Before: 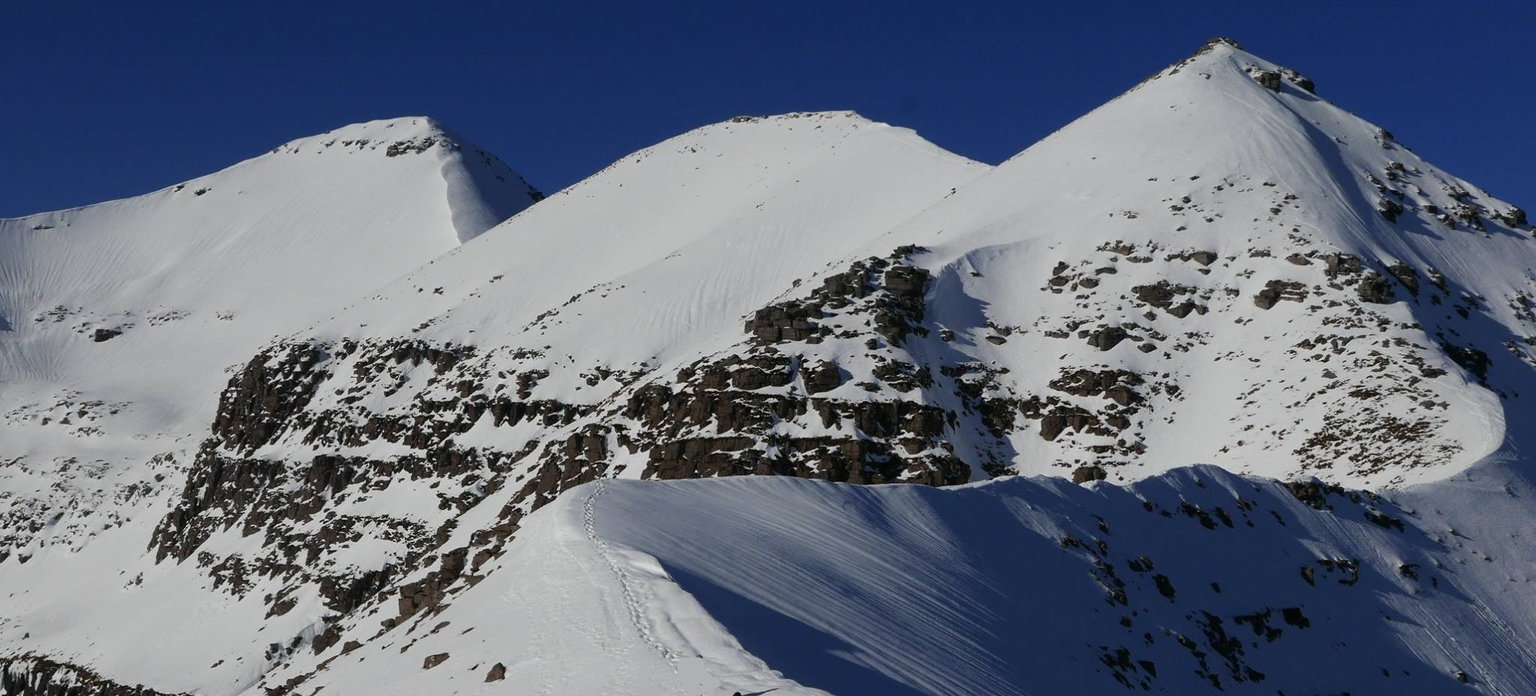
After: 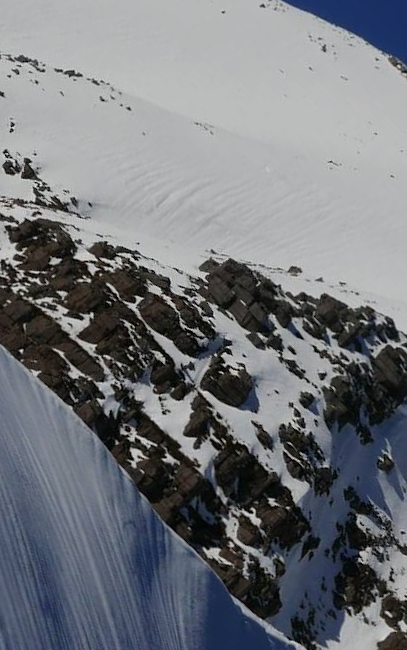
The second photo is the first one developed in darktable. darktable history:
crop and rotate: angle -45.54°, top 16.548%, right 0.889%, bottom 11.714%
exposure: compensate highlight preservation false
